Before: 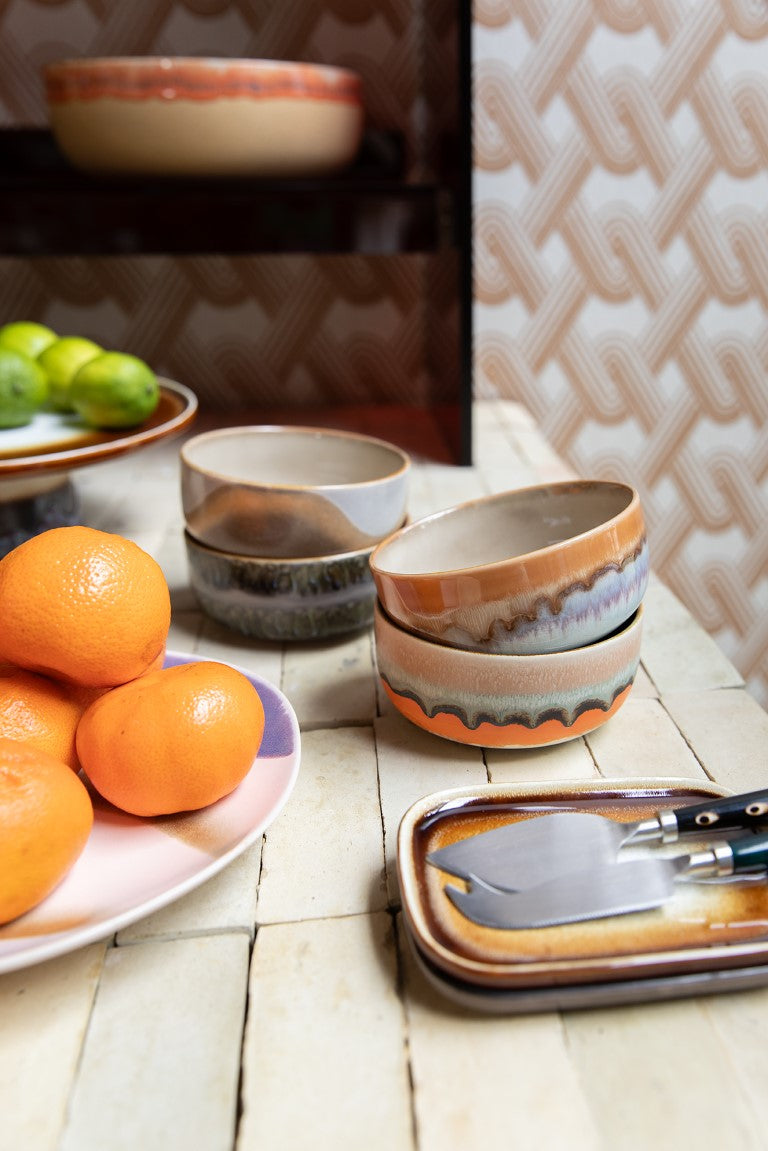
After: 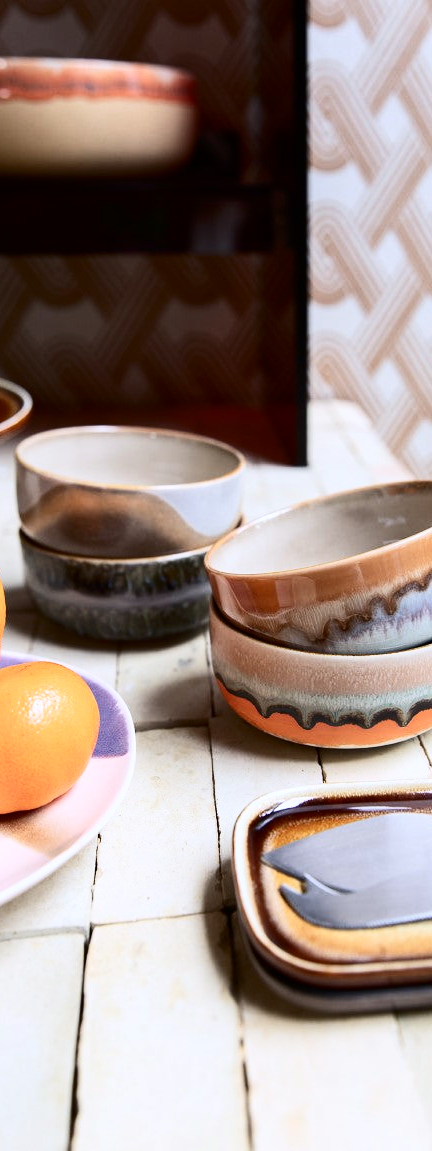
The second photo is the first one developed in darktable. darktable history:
color calibration: illuminant as shot in camera, x 0.358, y 0.373, temperature 4628.91 K
rotate and perspective: crop left 0, crop top 0
crop: left 21.496%, right 22.254%
contrast brightness saturation: contrast 0.28
